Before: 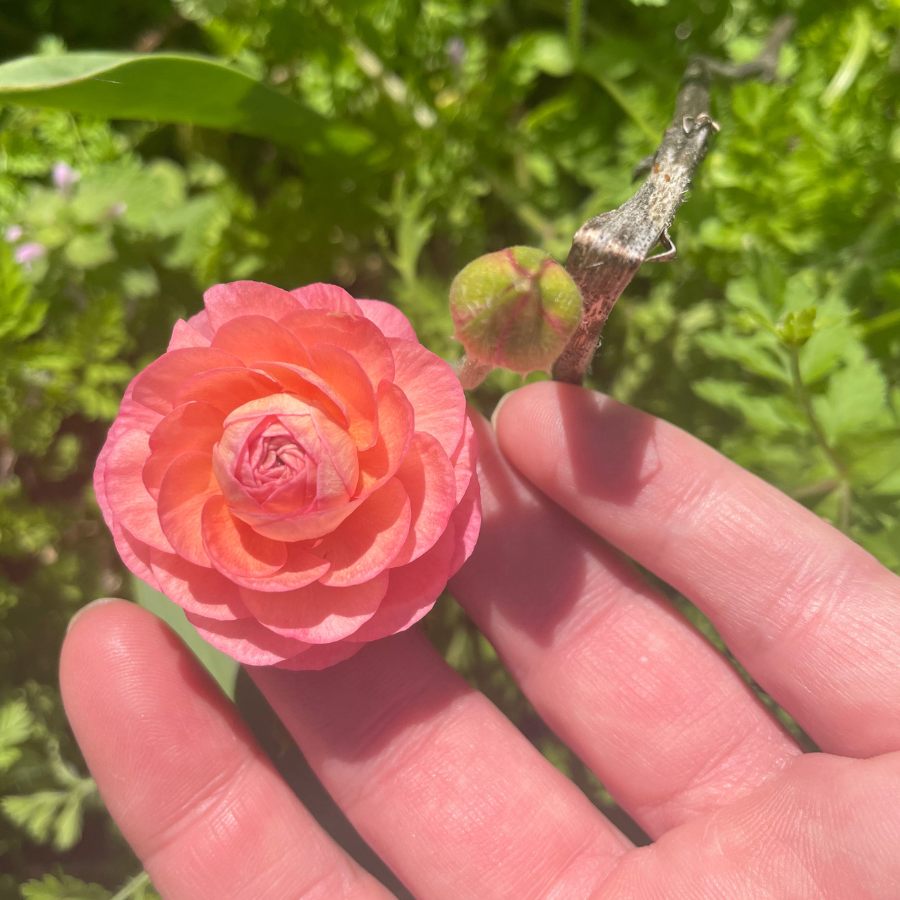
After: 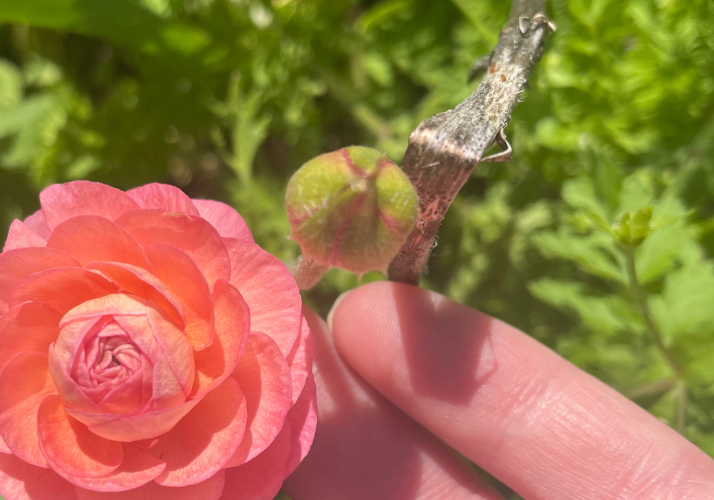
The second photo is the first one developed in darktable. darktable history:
crop: left 18.324%, top 11.116%, right 2.342%, bottom 33.256%
